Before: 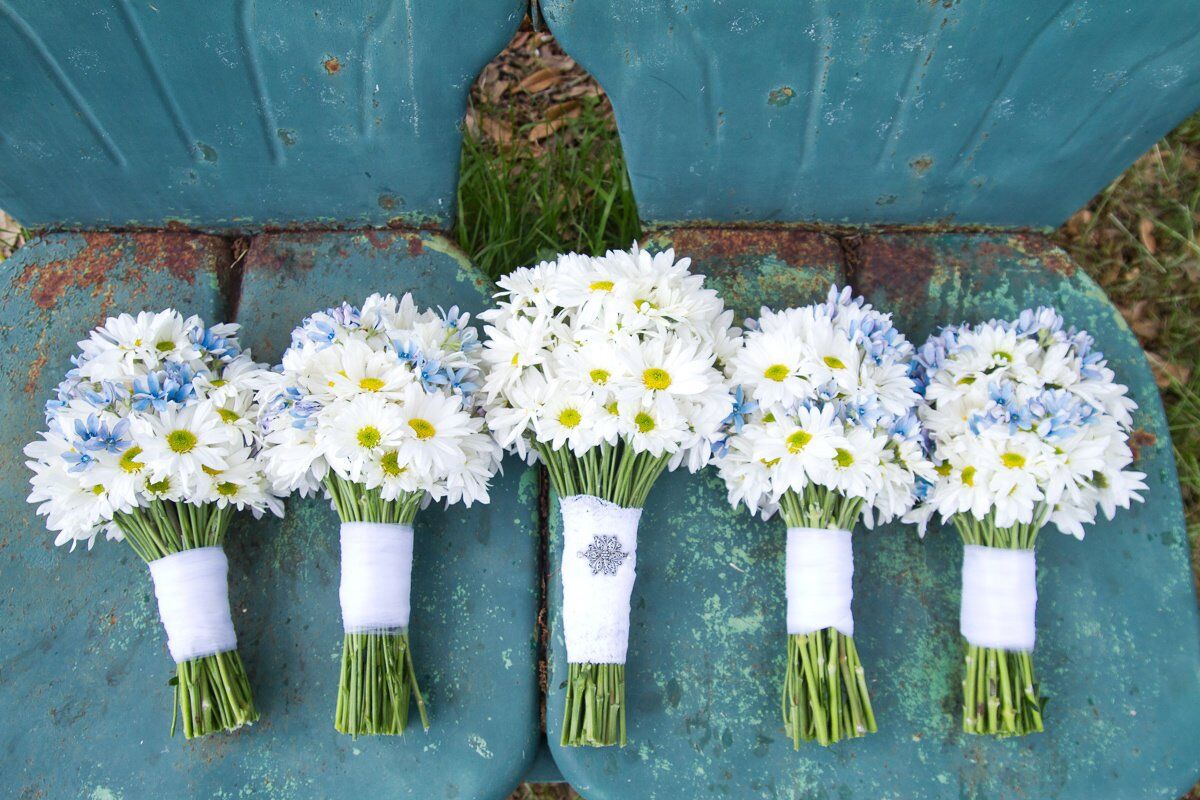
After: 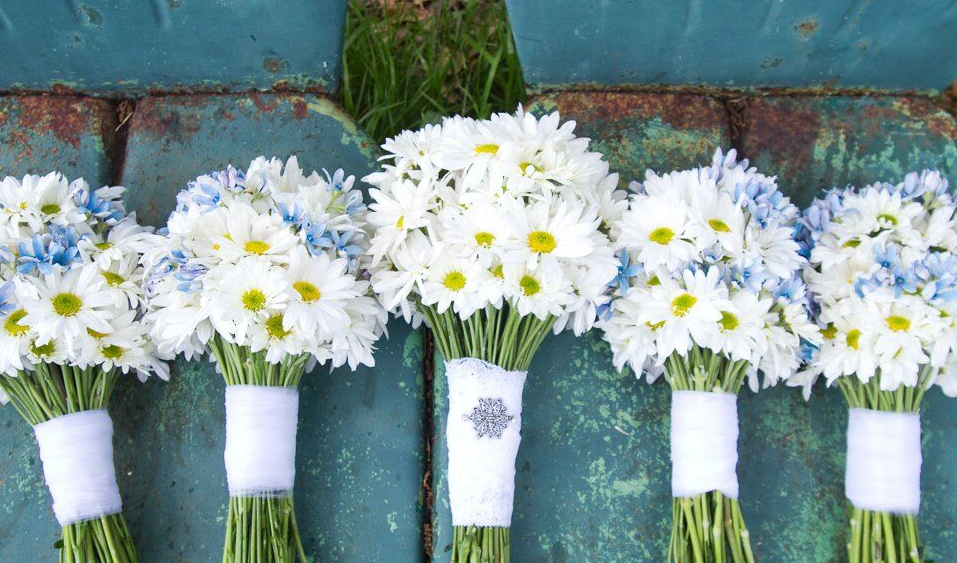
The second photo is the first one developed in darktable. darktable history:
crop: left 9.612%, top 17.157%, right 10.594%, bottom 12.386%
